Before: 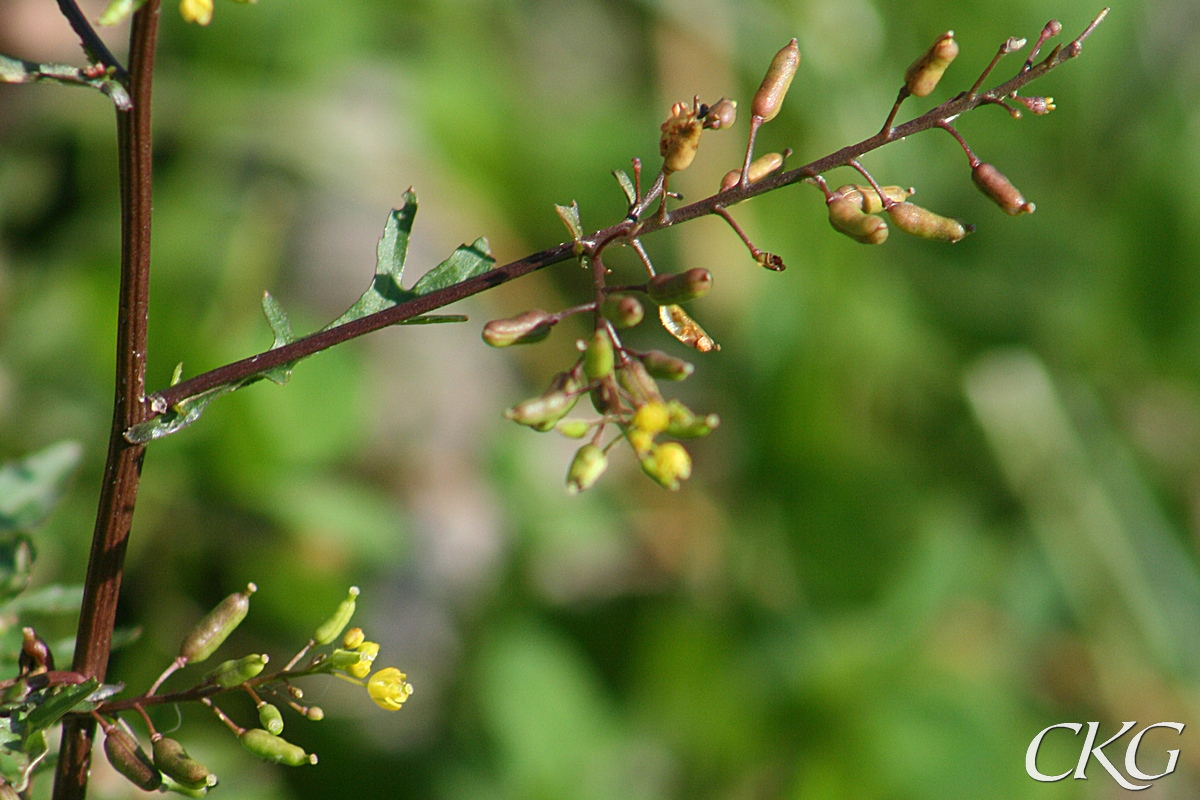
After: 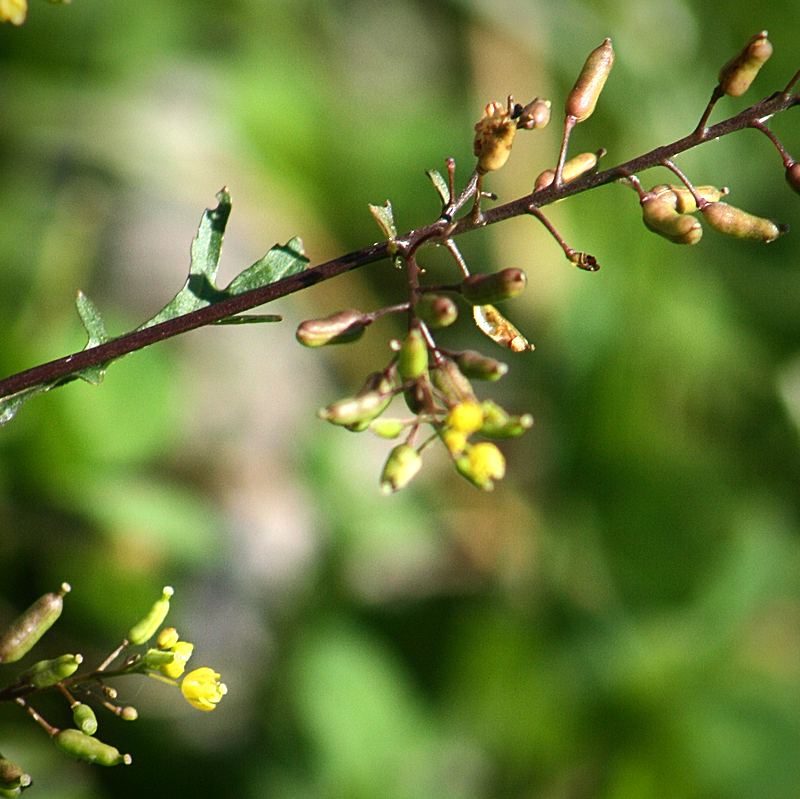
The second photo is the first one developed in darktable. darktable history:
crop and rotate: left 15.536%, right 17.779%
tone equalizer: -8 EV -0.713 EV, -7 EV -0.721 EV, -6 EV -0.606 EV, -5 EV -0.375 EV, -3 EV 0.367 EV, -2 EV 0.6 EV, -1 EV 0.685 EV, +0 EV 0.74 EV, edges refinement/feathering 500, mask exposure compensation -1.57 EV, preserve details no
vignetting: saturation 0.044, automatic ratio true
